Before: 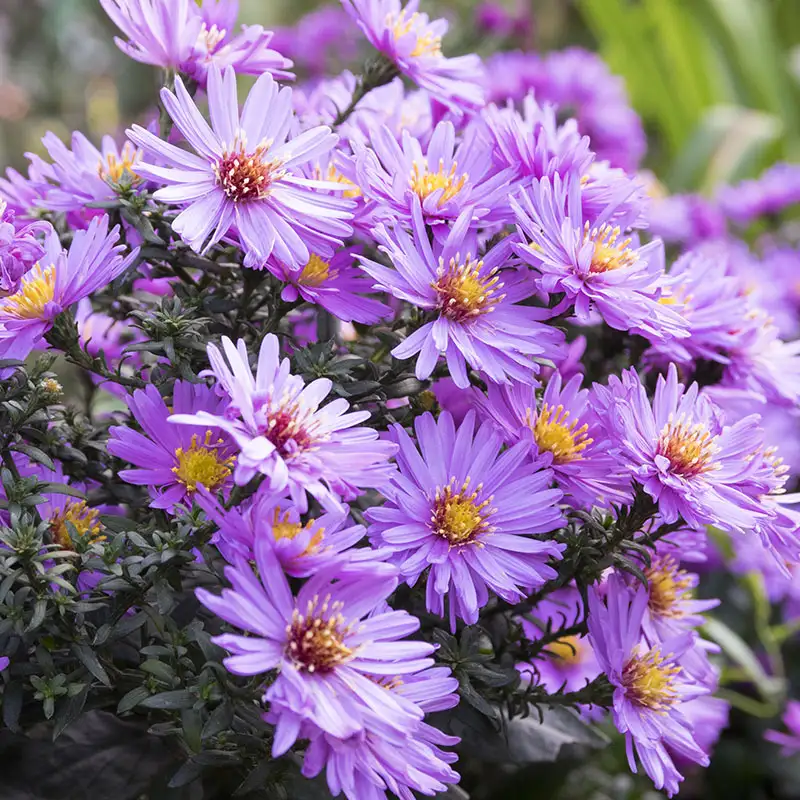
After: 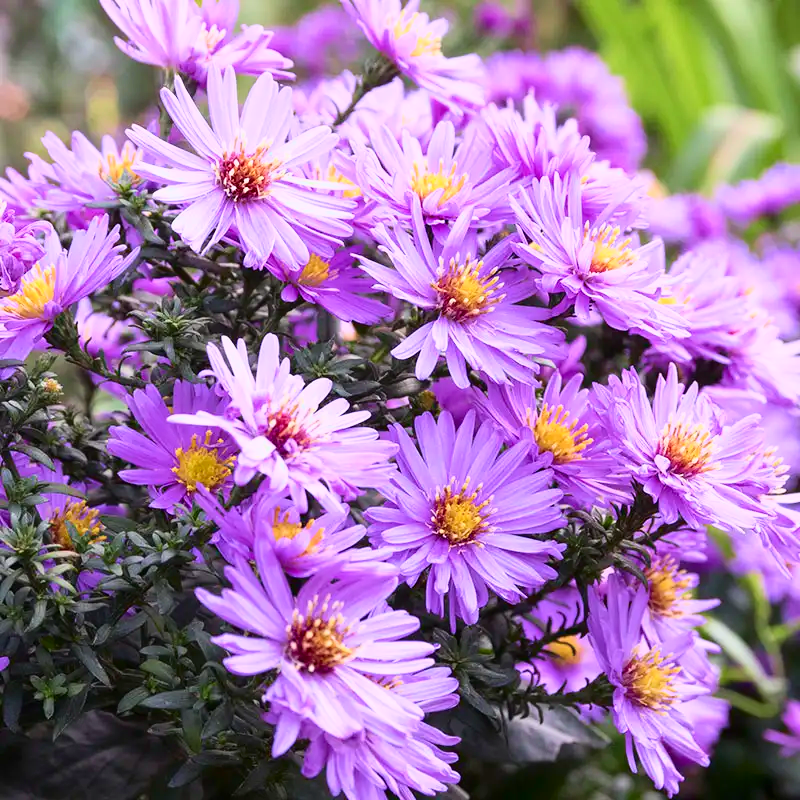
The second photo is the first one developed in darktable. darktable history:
tone curve: curves: ch0 [(0, 0) (0.091, 0.075) (0.409, 0.457) (0.733, 0.82) (0.844, 0.908) (0.909, 0.942) (1, 0.973)]; ch1 [(0, 0) (0.437, 0.404) (0.5, 0.5) (0.529, 0.556) (0.58, 0.606) (0.616, 0.654) (1, 1)]; ch2 [(0, 0) (0.442, 0.415) (0.5, 0.5) (0.535, 0.557) (0.585, 0.62) (1, 1)], color space Lab, independent channels, preserve colors none
